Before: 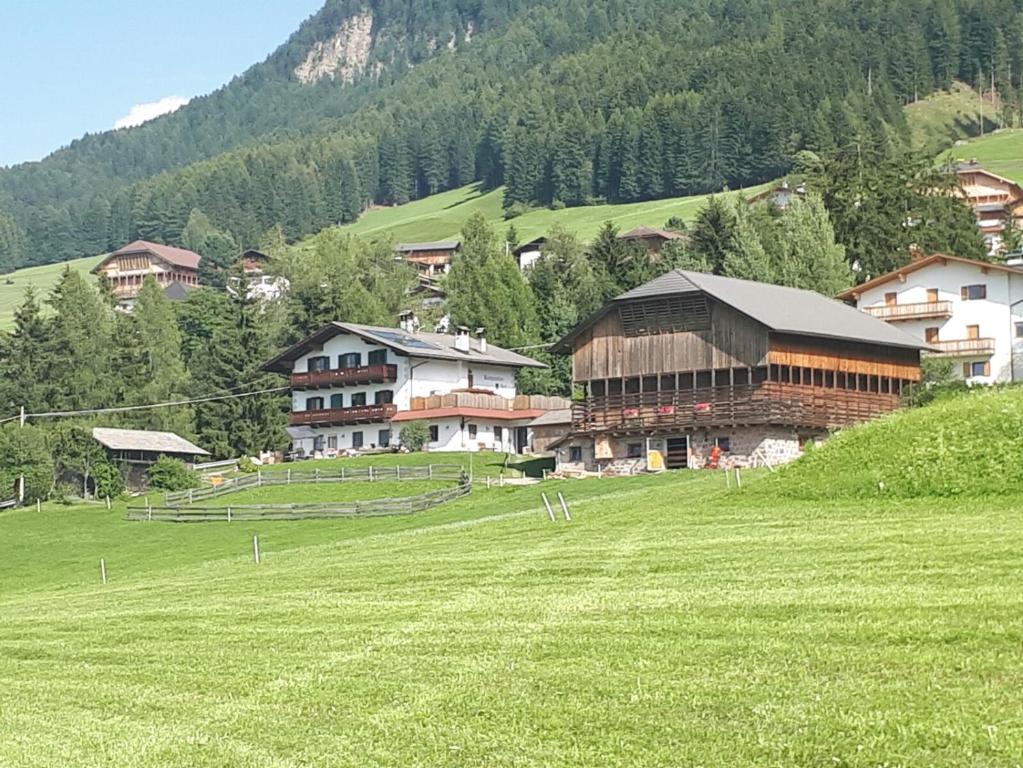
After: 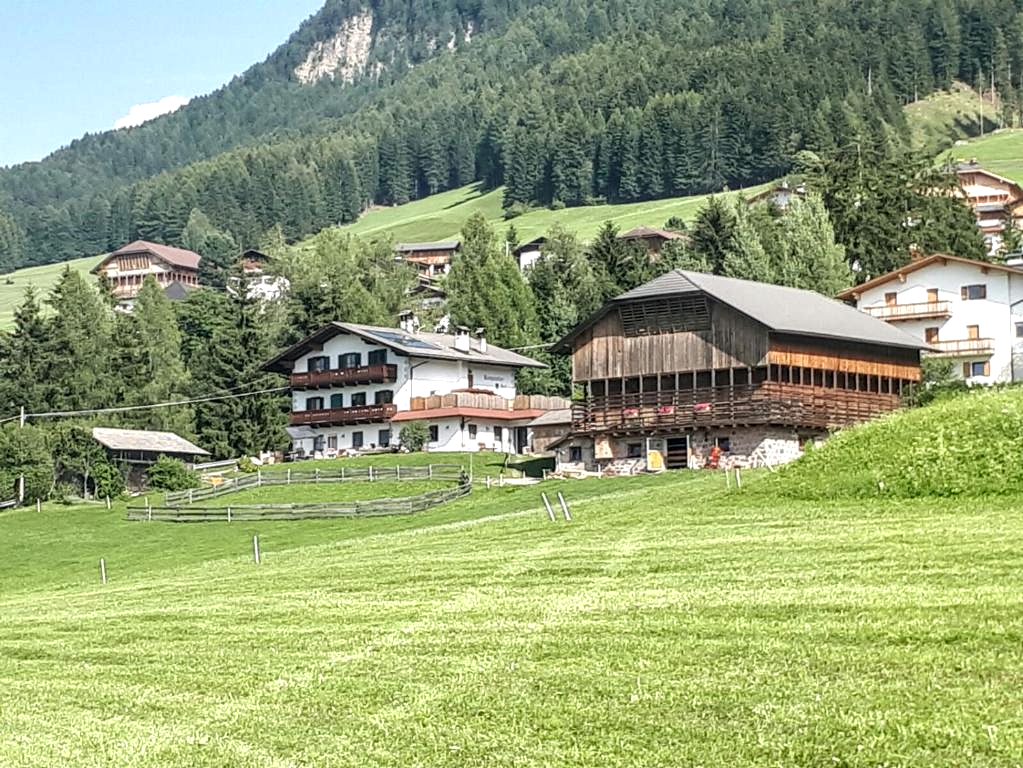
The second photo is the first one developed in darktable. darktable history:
local contrast: highlights 60%, shadows 60%, detail 160%
